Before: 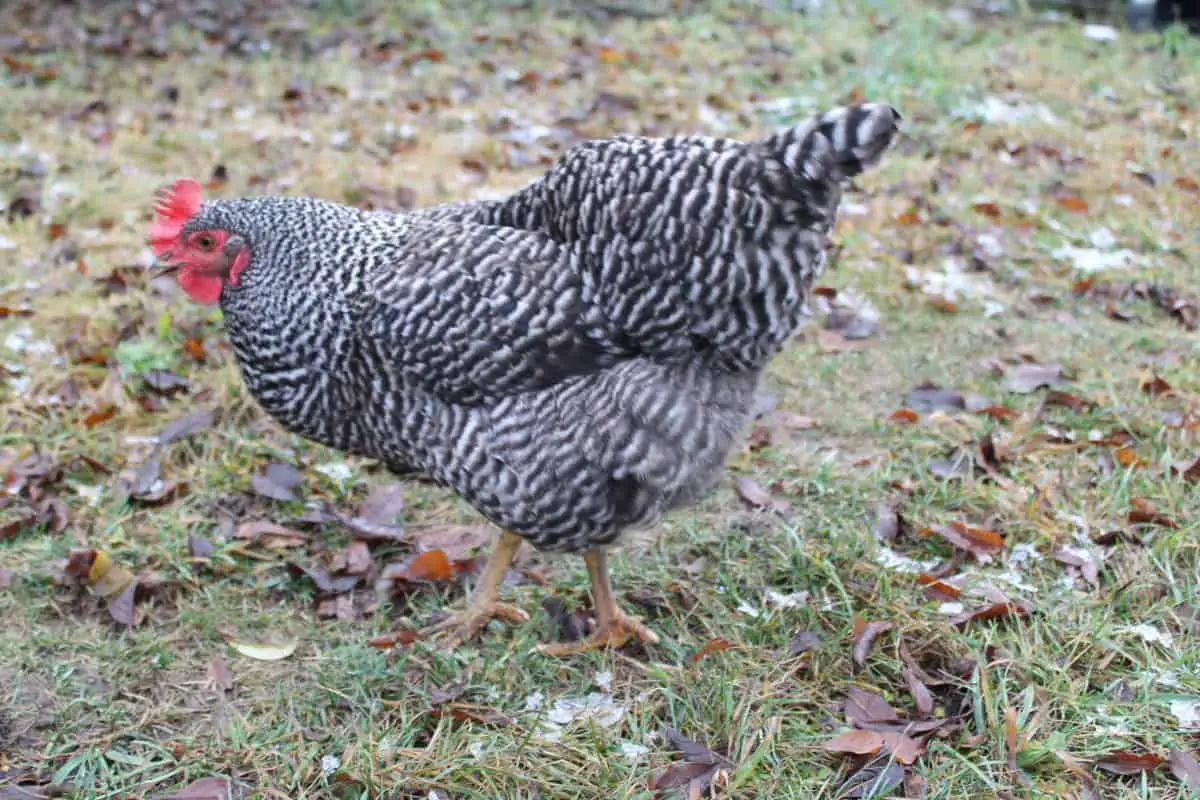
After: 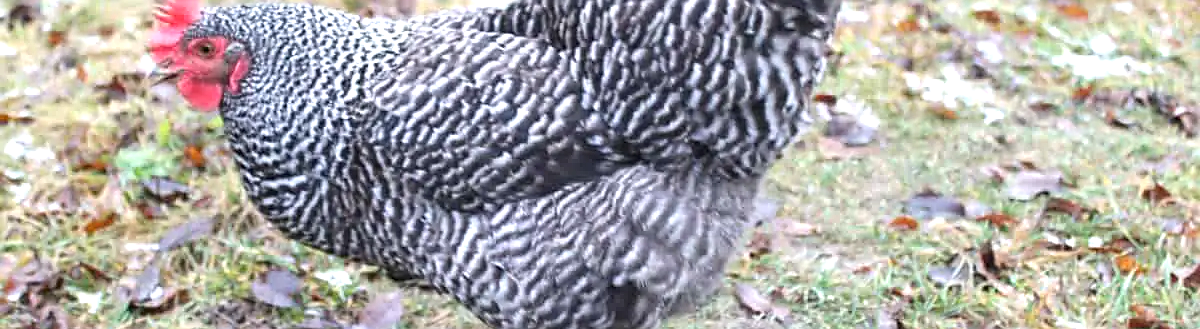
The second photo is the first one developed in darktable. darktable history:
crop and rotate: top 24.235%, bottom 34.591%
exposure: exposure 0.635 EV, compensate highlight preservation false
sharpen: on, module defaults
